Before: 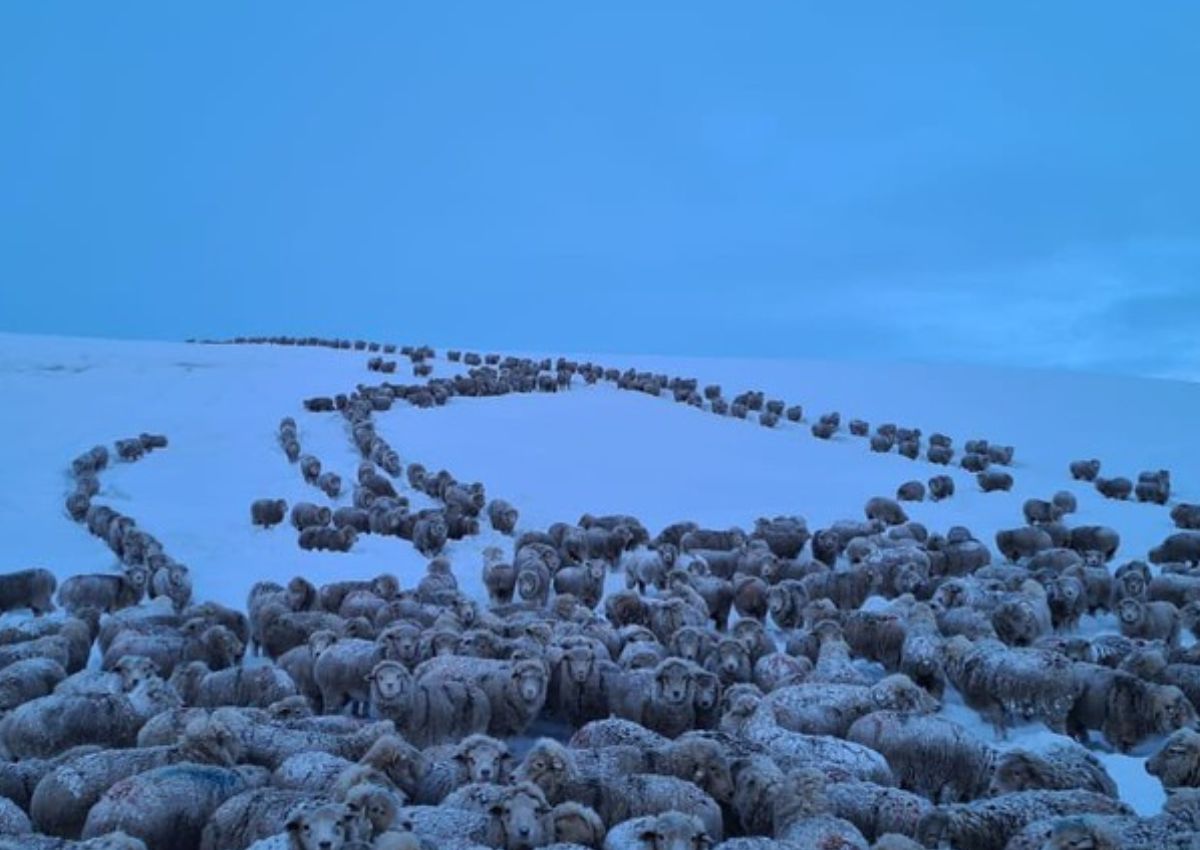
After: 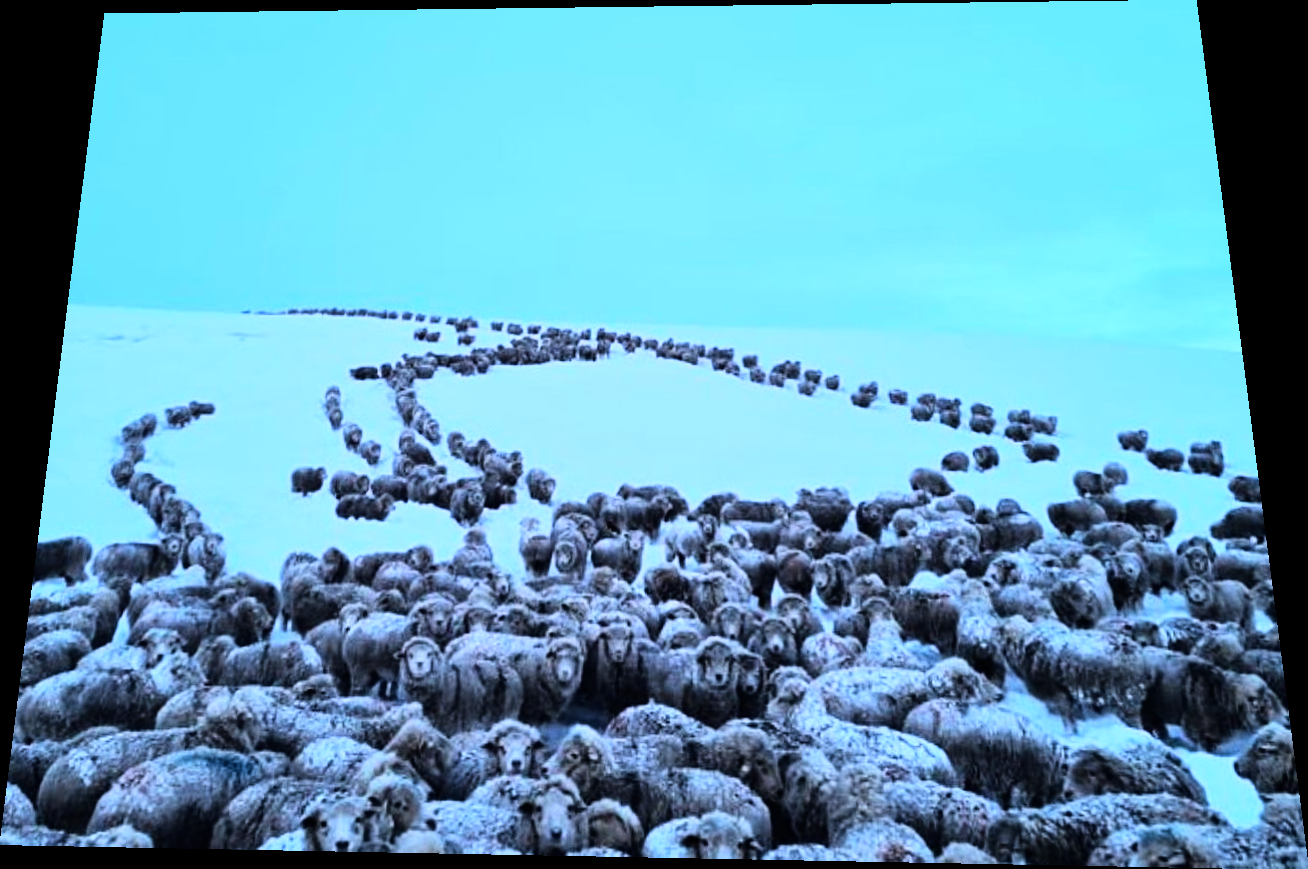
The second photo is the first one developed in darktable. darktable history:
rgb curve: curves: ch0 [(0, 0) (0.21, 0.15) (0.24, 0.21) (0.5, 0.75) (0.75, 0.96) (0.89, 0.99) (1, 1)]; ch1 [(0, 0.02) (0.21, 0.13) (0.25, 0.2) (0.5, 0.67) (0.75, 0.9) (0.89, 0.97) (1, 1)]; ch2 [(0, 0.02) (0.21, 0.13) (0.25, 0.2) (0.5, 0.67) (0.75, 0.9) (0.89, 0.97) (1, 1)], compensate middle gray true
rotate and perspective: rotation 0.128°, lens shift (vertical) -0.181, lens shift (horizontal) -0.044, shear 0.001, automatic cropping off
